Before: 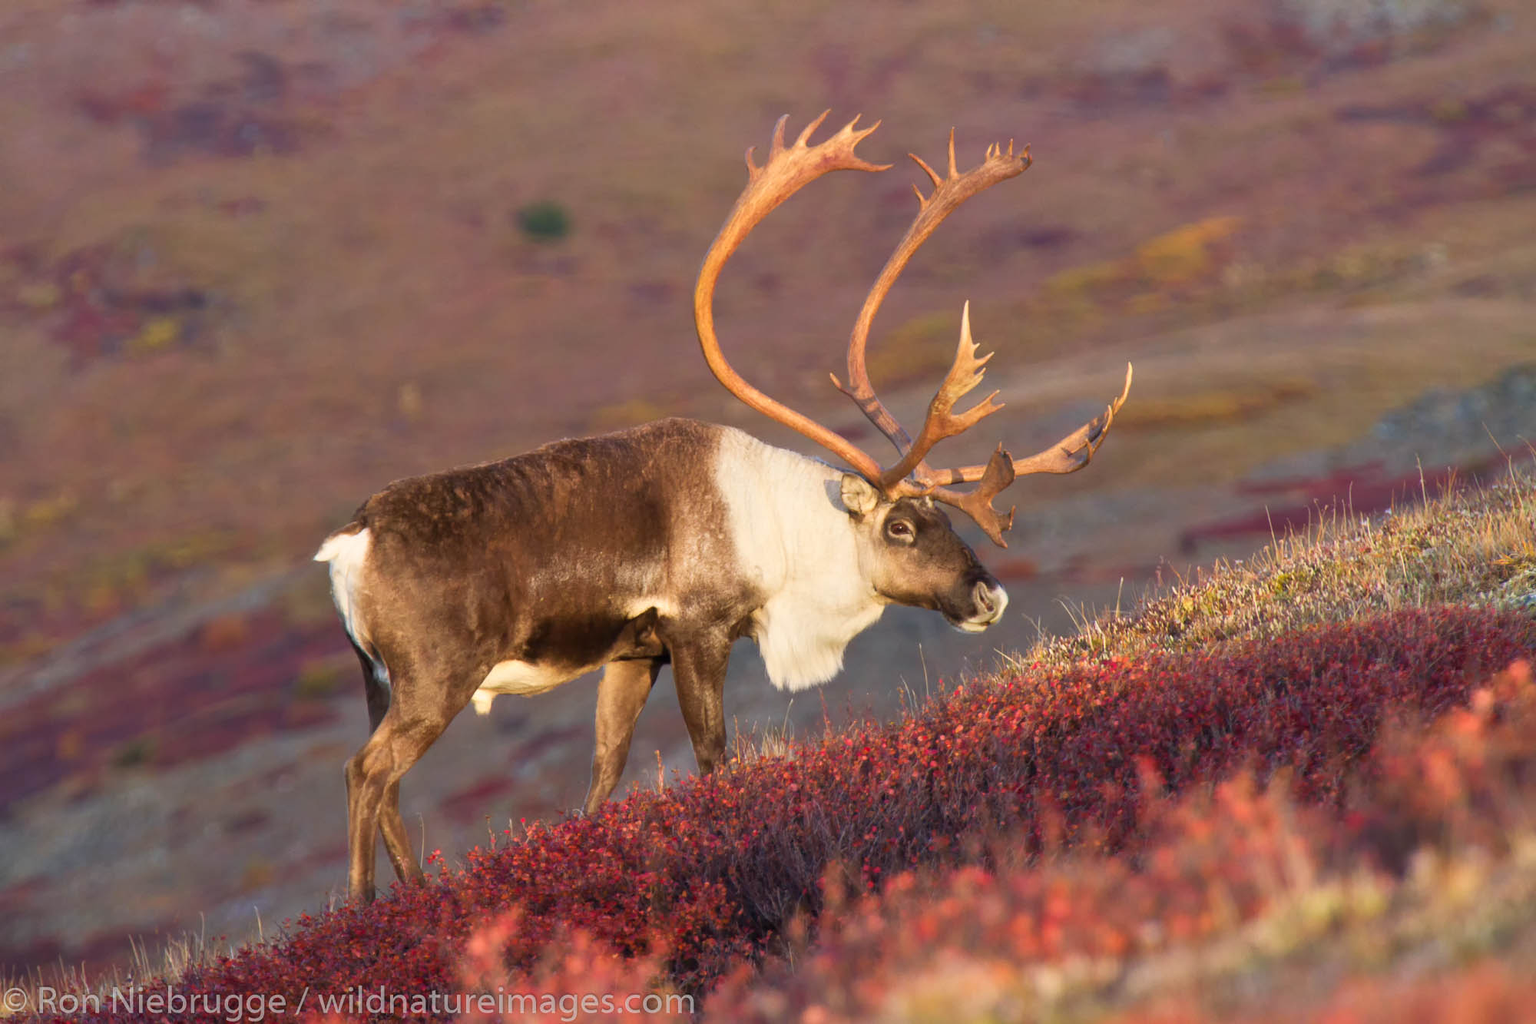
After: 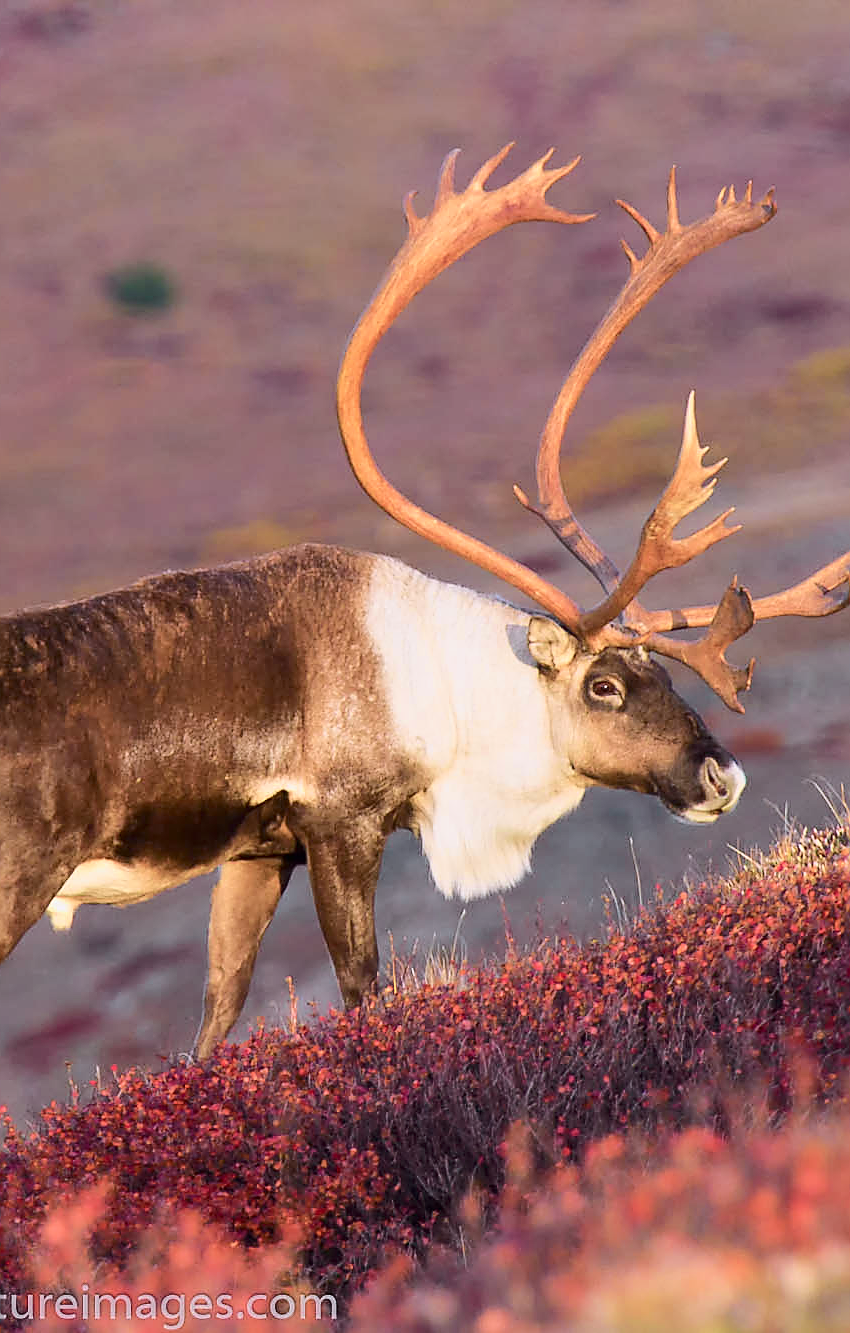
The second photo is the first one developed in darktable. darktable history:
sharpen: radius 1.366, amount 1.253, threshold 0.628
shadows and highlights: shadows 37.51, highlights -27.35, soften with gaussian
crop: left 28.381%, right 29.113%
tone curve: curves: ch0 [(0, 0) (0.035, 0.017) (0.131, 0.108) (0.279, 0.279) (0.476, 0.554) (0.617, 0.693) (0.704, 0.77) (0.801, 0.854) (0.895, 0.927) (1, 0.976)]; ch1 [(0, 0) (0.318, 0.278) (0.444, 0.427) (0.493, 0.493) (0.537, 0.547) (0.594, 0.616) (0.746, 0.764) (1, 1)]; ch2 [(0, 0) (0.316, 0.292) (0.381, 0.37) (0.423, 0.448) (0.476, 0.482) (0.502, 0.498) (0.529, 0.532) (0.583, 0.608) (0.639, 0.657) (0.7, 0.7) (0.861, 0.808) (1, 0.951)], color space Lab, independent channels, preserve colors none
exposure: compensate exposure bias true, compensate highlight preservation false
color calibration: gray › normalize channels true, illuminant as shot in camera, x 0.365, y 0.378, temperature 4431.13 K, gamut compression 0.014
color zones: curves: ch0 [(0.068, 0.464) (0.25, 0.5) (0.48, 0.508) (0.75, 0.536) (0.886, 0.476) (0.967, 0.456)]; ch1 [(0.066, 0.456) (0.25, 0.5) (0.616, 0.508) (0.746, 0.56) (0.934, 0.444)]
